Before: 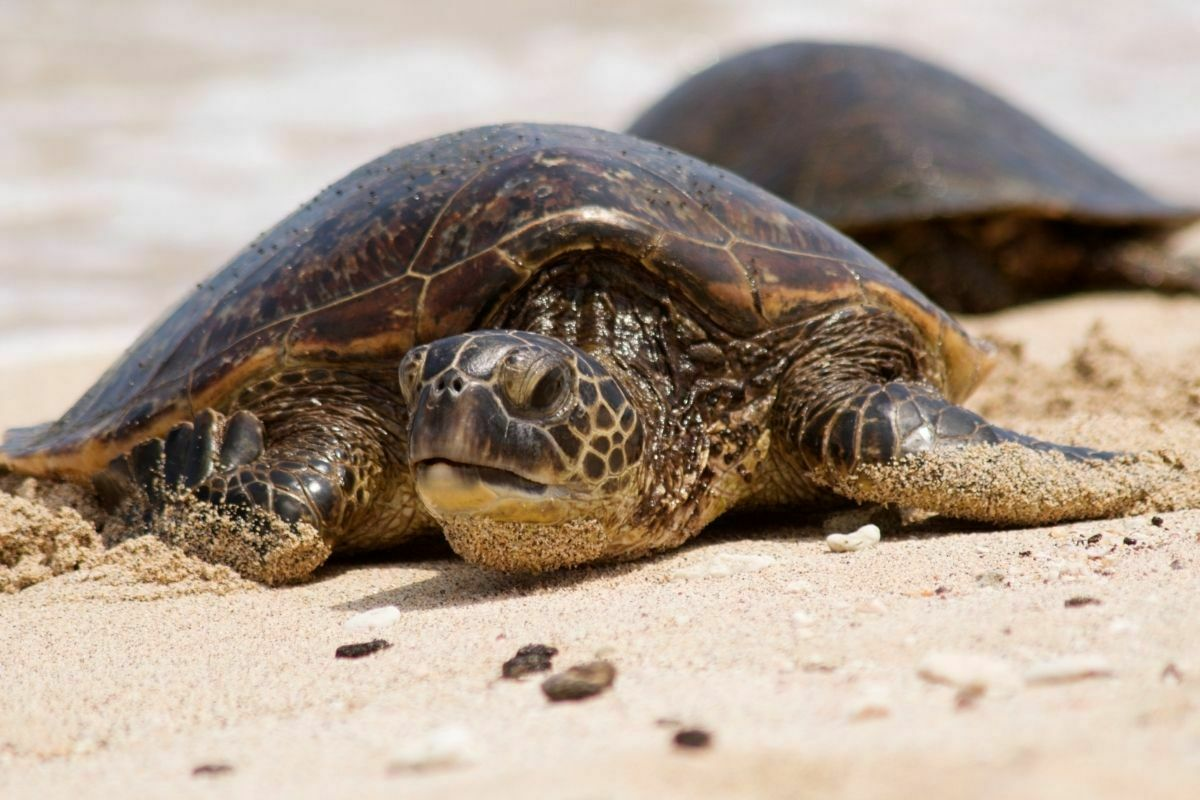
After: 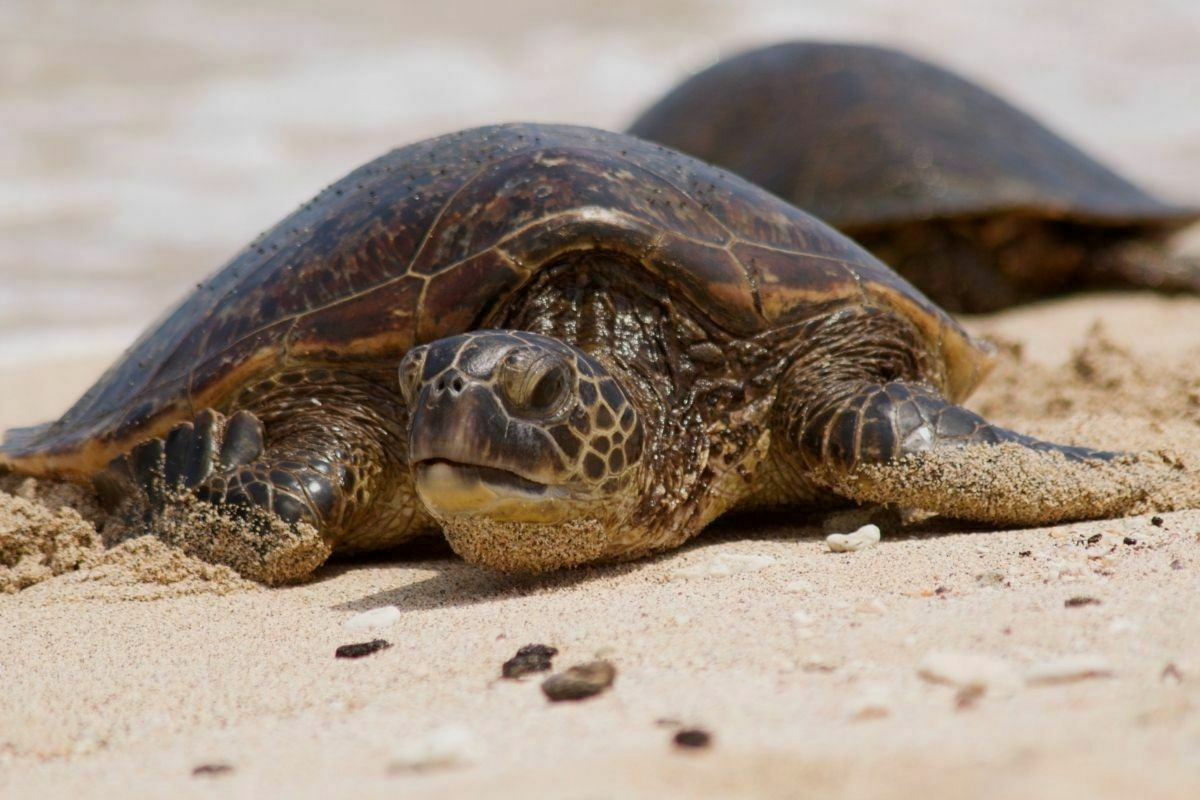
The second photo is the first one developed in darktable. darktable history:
tone equalizer: -8 EV 0.241 EV, -7 EV 0.398 EV, -6 EV 0.382 EV, -5 EV 0.271 EV, -3 EV -0.242 EV, -2 EV -0.413 EV, -1 EV -0.437 EV, +0 EV -0.249 EV
